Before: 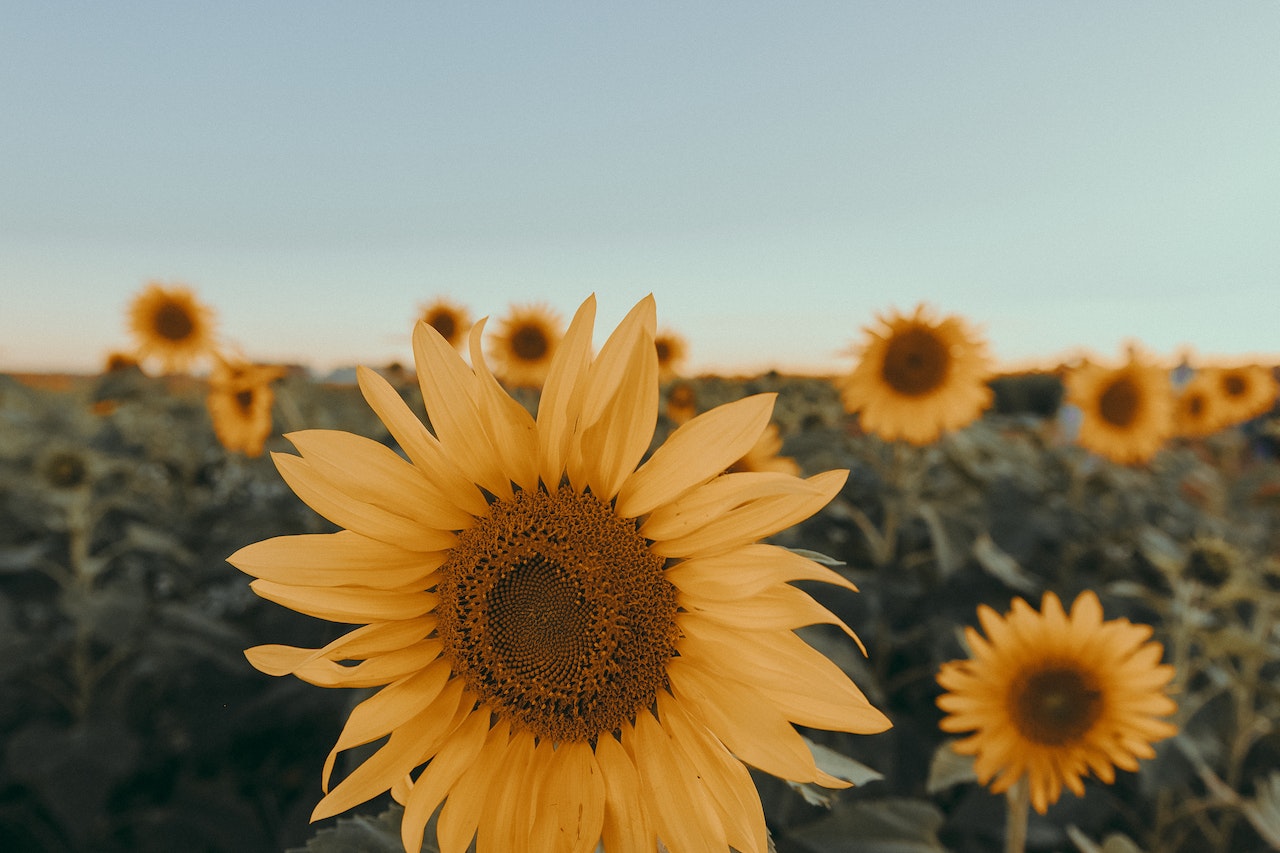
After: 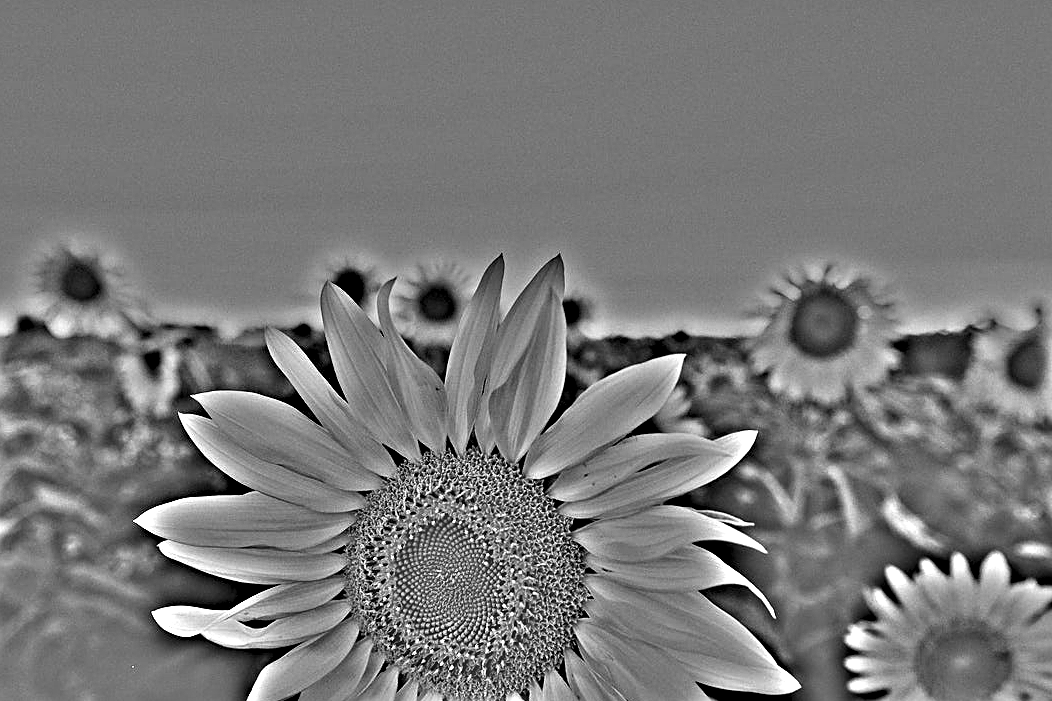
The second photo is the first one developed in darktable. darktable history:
crop and rotate: left 7.196%, top 4.574%, right 10.605%, bottom 13.178%
white balance: red 0.925, blue 1.046
sharpen: on, module defaults
tone equalizer: -8 EV -0.75 EV, -7 EV -0.7 EV, -6 EV -0.6 EV, -5 EV -0.4 EV, -3 EV 0.4 EV, -2 EV 0.6 EV, -1 EV 0.7 EV, +0 EV 0.75 EV, edges refinement/feathering 500, mask exposure compensation -1.57 EV, preserve details no
highpass: sharpness 49.79%, contrast boost 49.79%
contrast brightness saturation: contrast 0.01, saturation -0.05
monochrome: a 0, b 0, size 0.5, highlights 0.57
